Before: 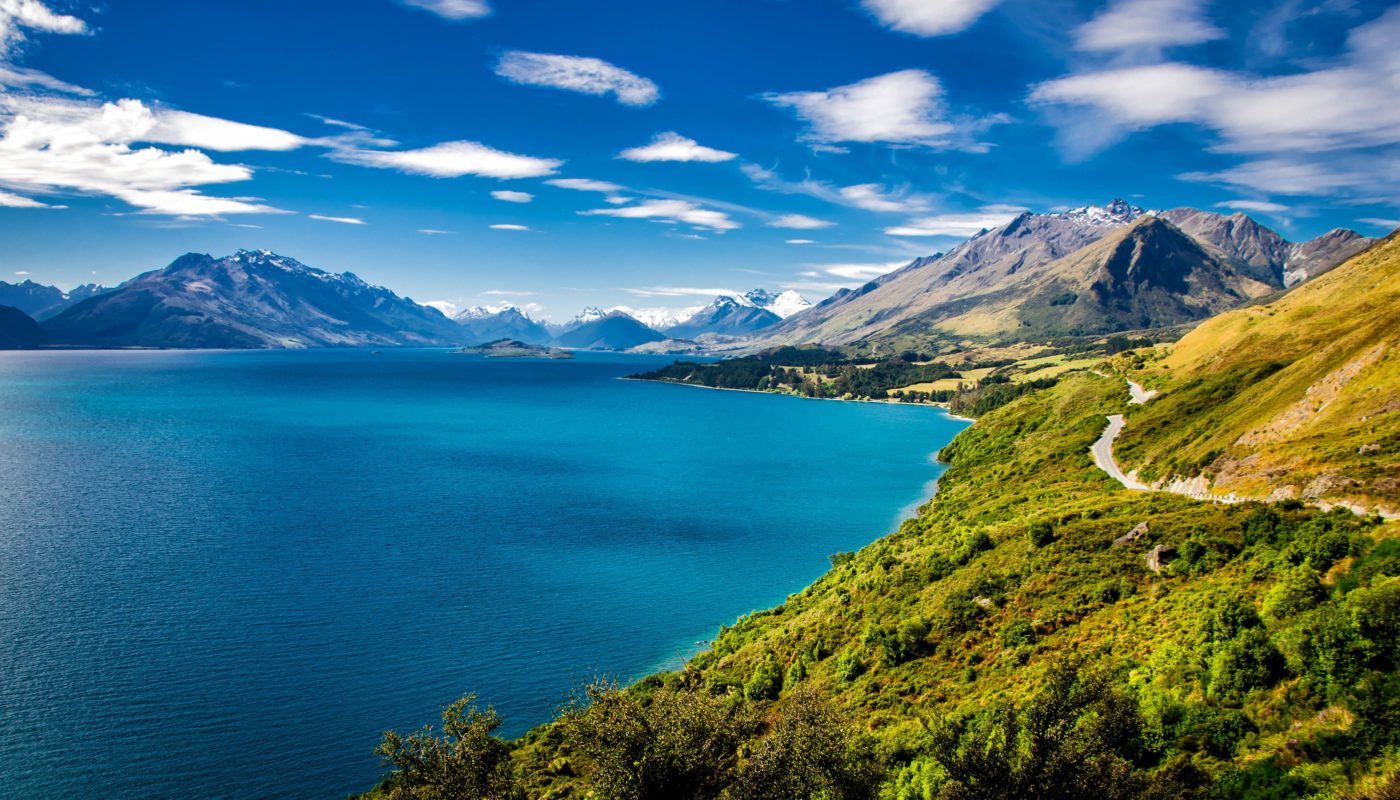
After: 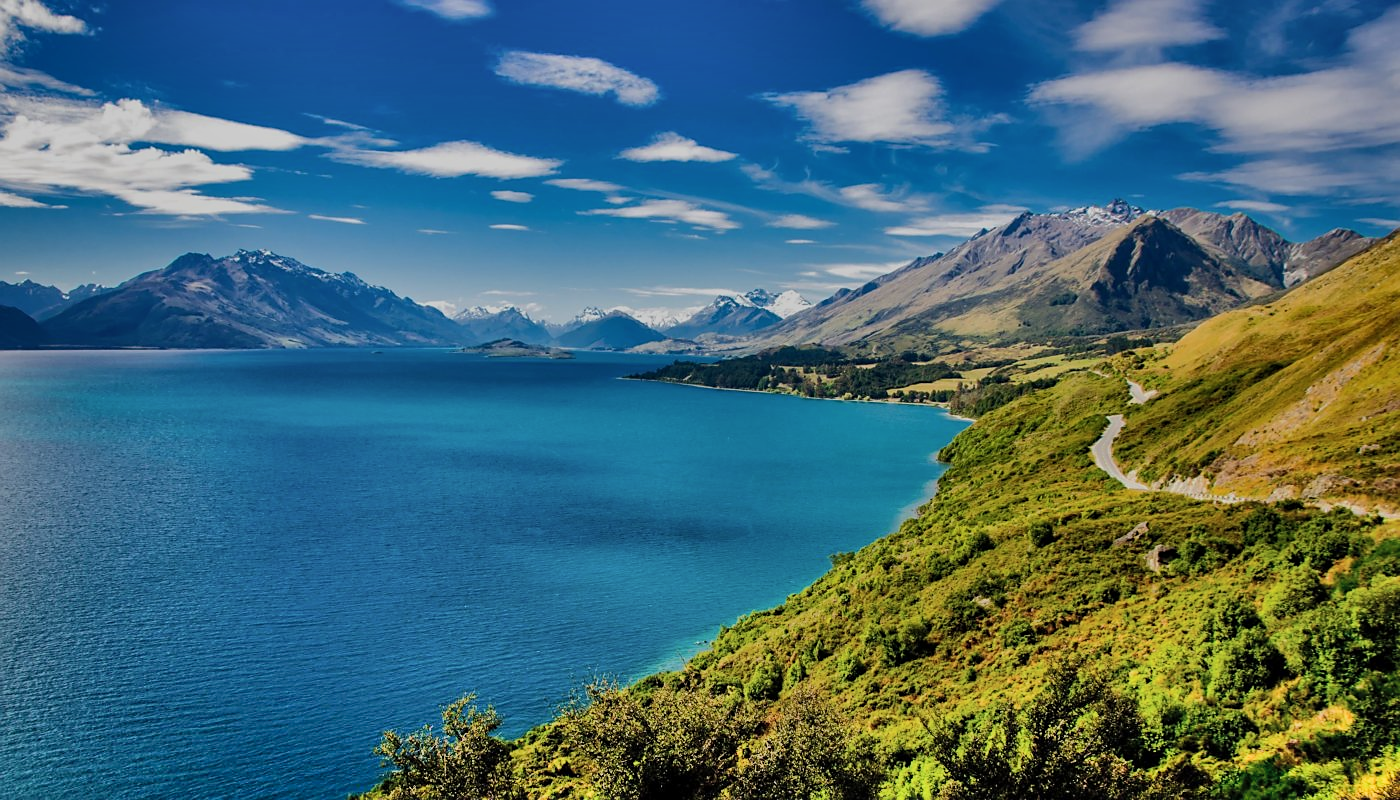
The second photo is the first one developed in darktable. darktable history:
shadows and highlights: shadows 75, highlights -60.85, soften with gaussian
sharpen: radius 1.559, amount 0.373, threshold 1.271
exposure: black level correction 0, exposure -0.766 EV, compensate highlight preservation false
